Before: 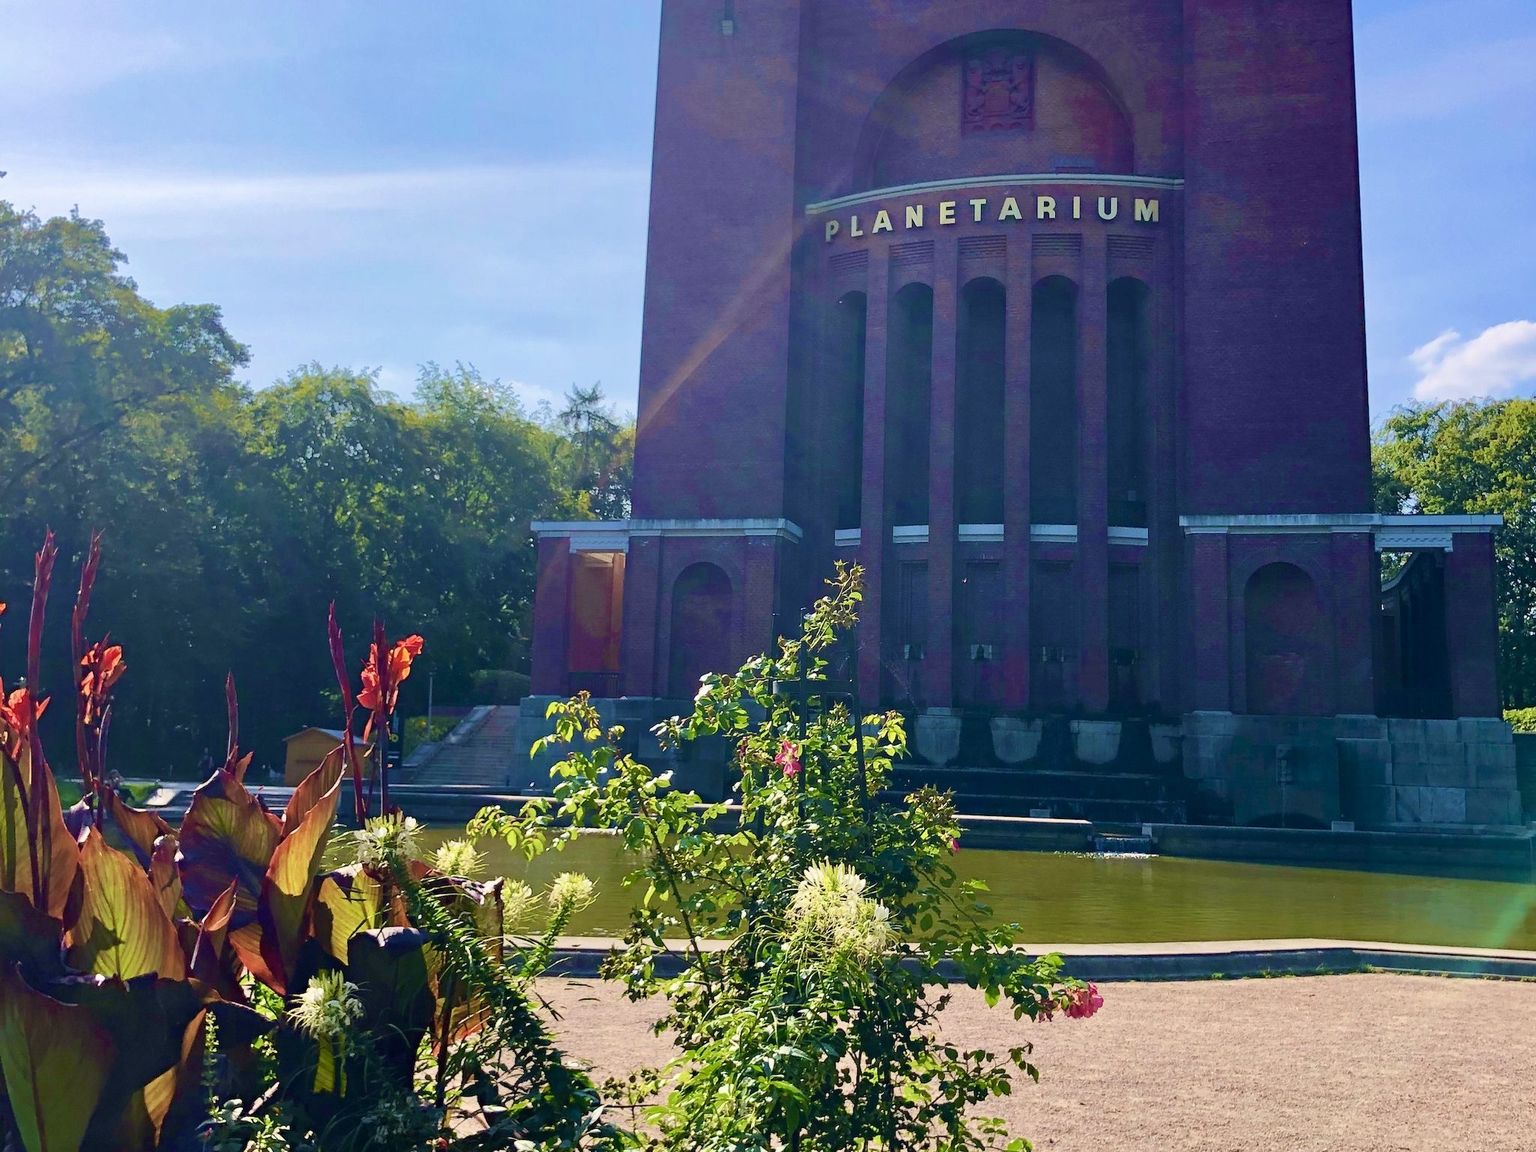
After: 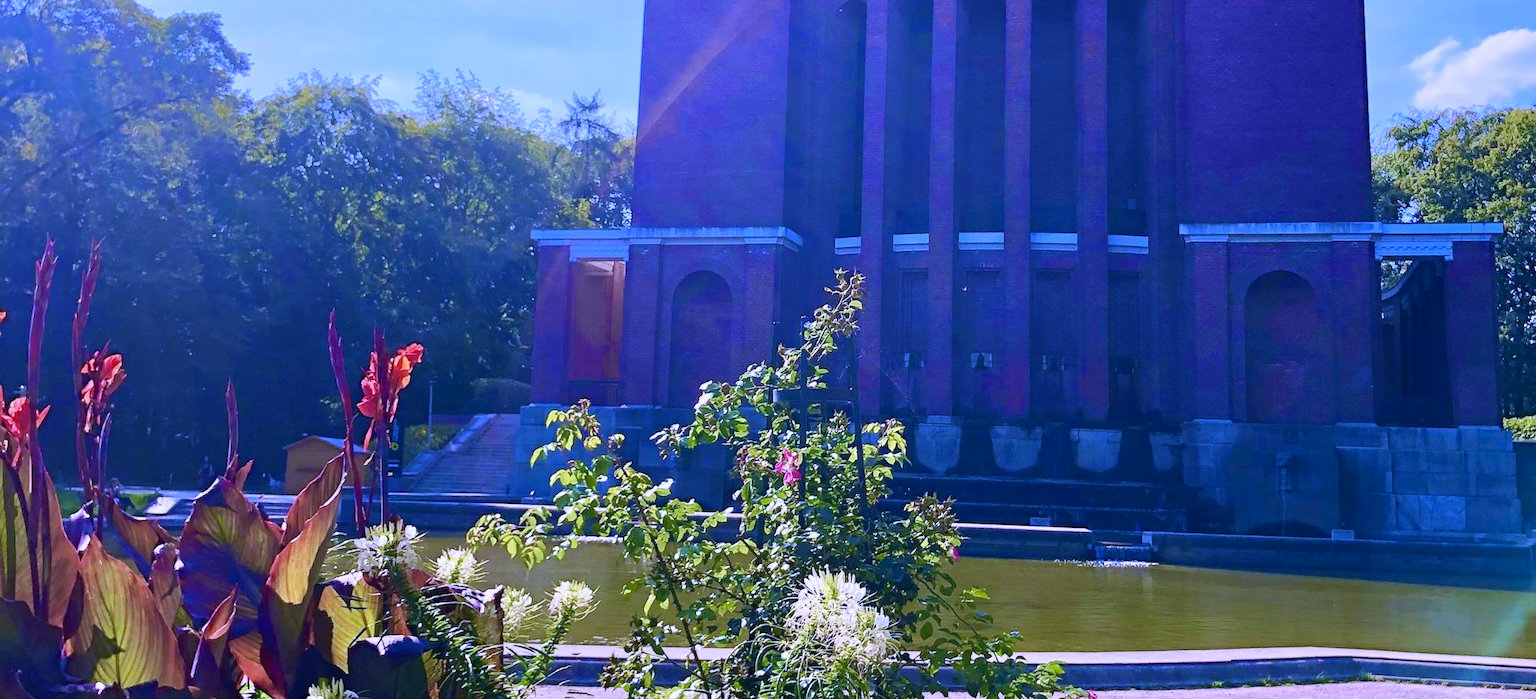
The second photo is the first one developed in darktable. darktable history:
crop and rotate: top 25.357%, bottom 13.942%
tone equalizer: on, module defaults
vibrance: on, module defaults
white balance: red 0.98, blue 1.61
